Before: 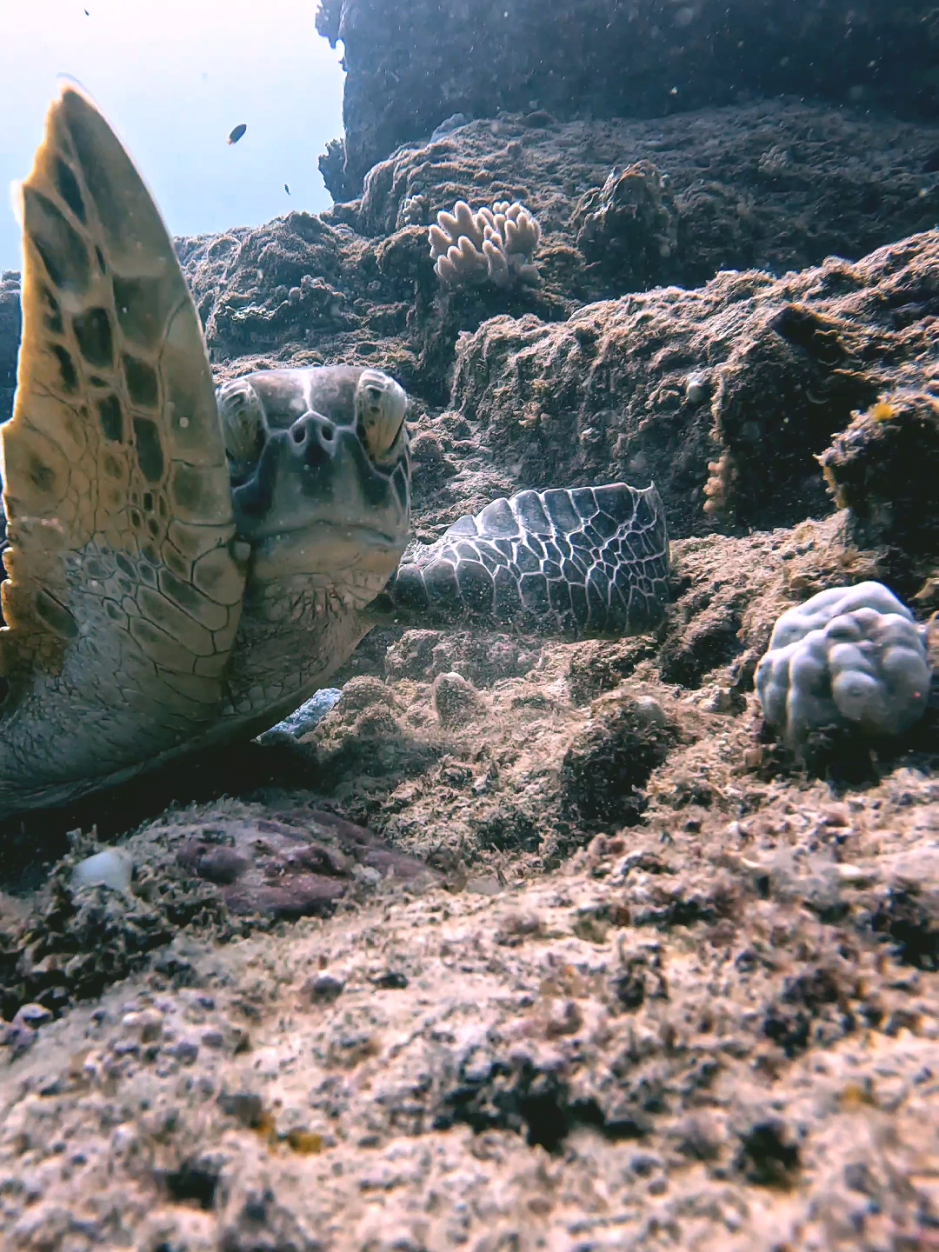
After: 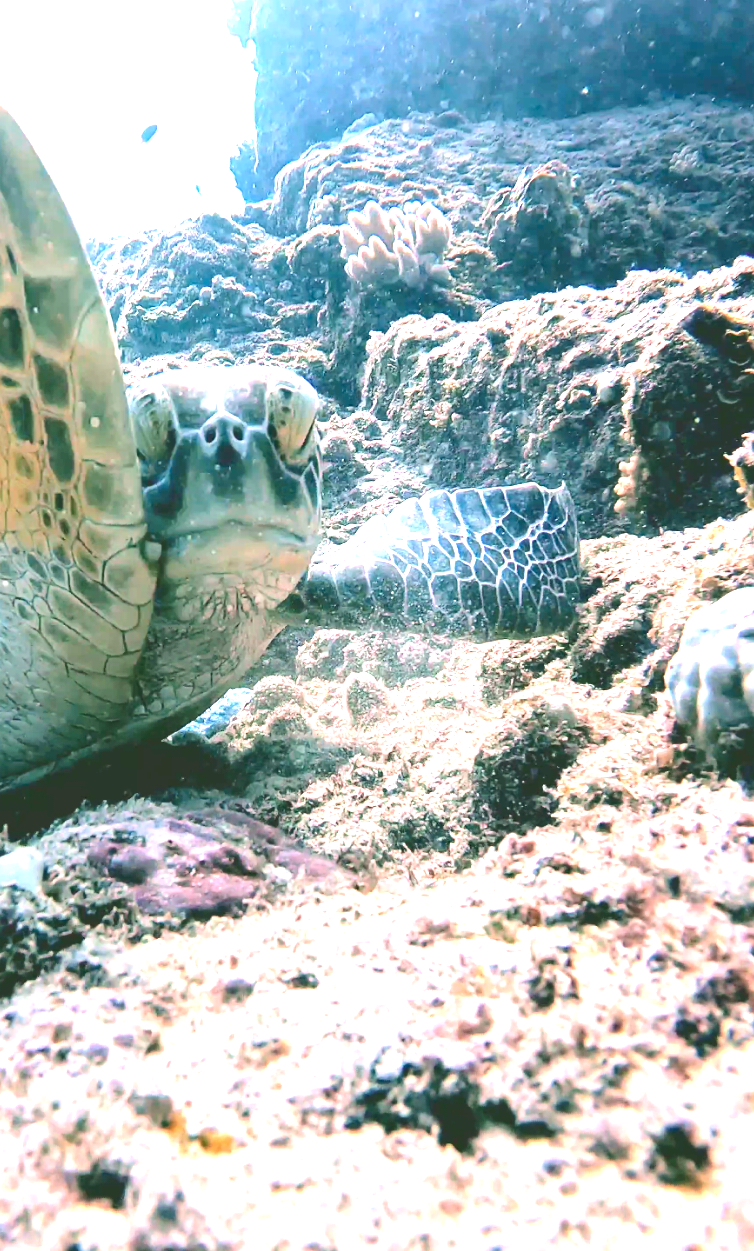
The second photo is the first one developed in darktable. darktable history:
tone curve: curves: ch0 [(0, 0) (0.068, 0.031) (0.175, 0.132) (0.337, 0.304) (0.498, 0.511) (0.748, 0.762) (0.993, 0.954)]; ch1 [(0, 0) (0.294, 0.184) (0.359, 0.34) (0.362, 0.35) (0.43, 0.41) (0.469, 0.453) (0.495, 0.489) (0.54, 0.563) (0.612, 0.641) (1, 1)]; ch2 [(0, 0) (0.431, 0.419) (0.495, 0.502) (0.524, 0.534) (0.557, 0.56) (0.634, 0.654) (0.728, 0.722) (1, 1)], color space Lab, independent channels, preserve colors none
crop and rotate: left 9.489%, right 10.157%
exposure: exposure 1.997 EV, compensate highlight preservation false
